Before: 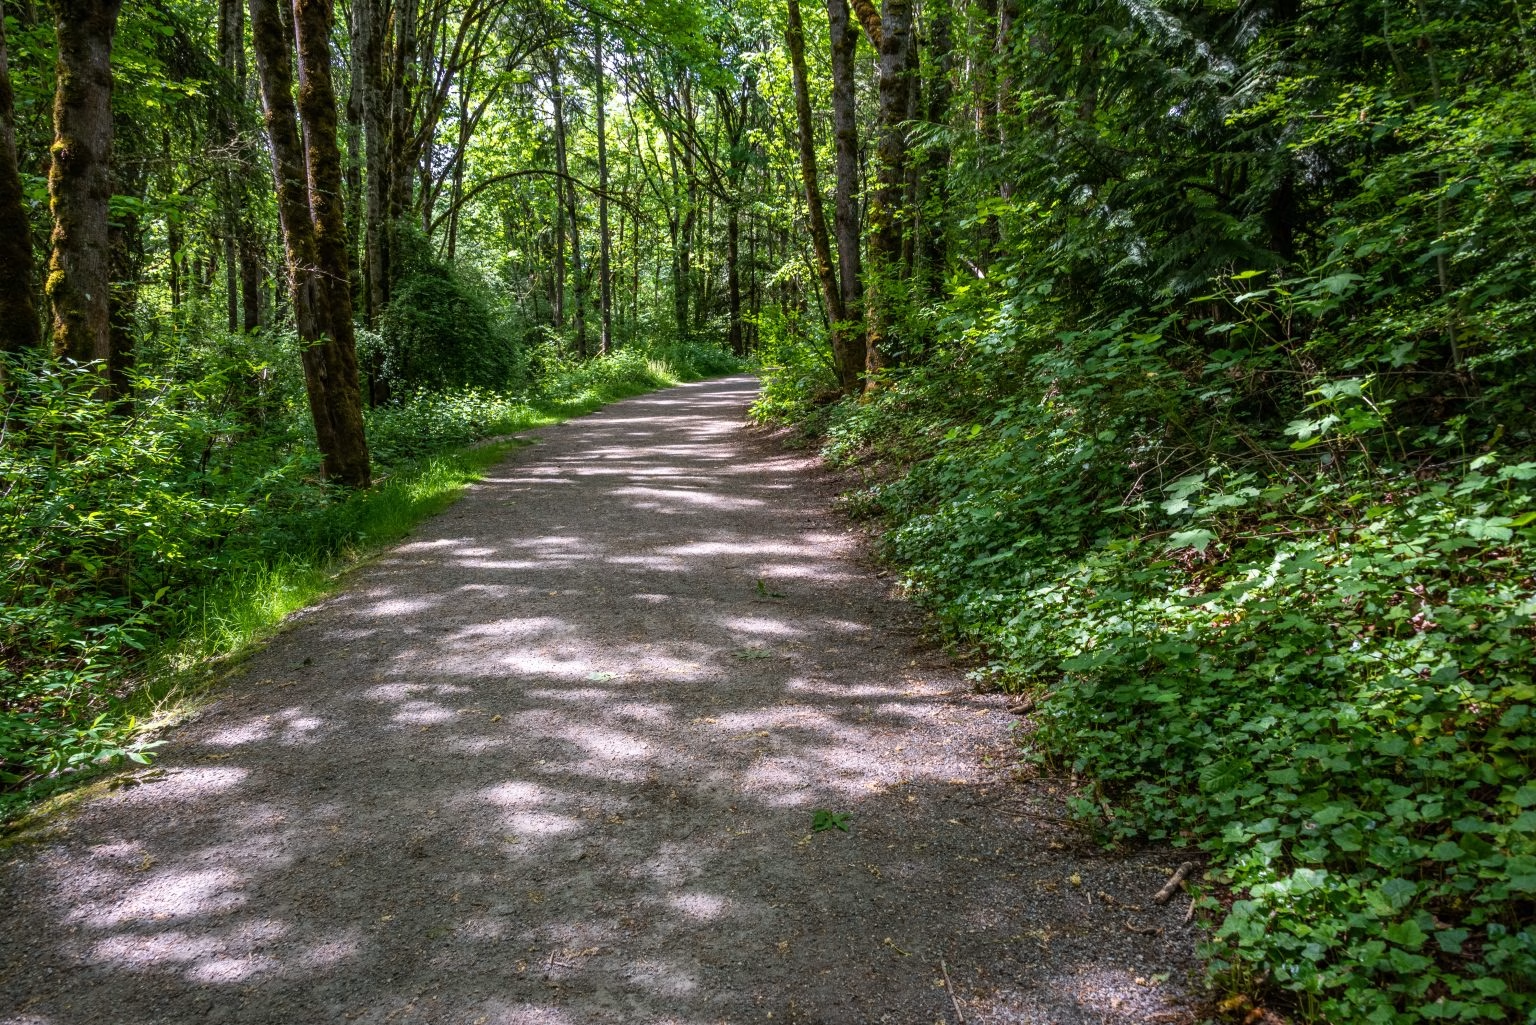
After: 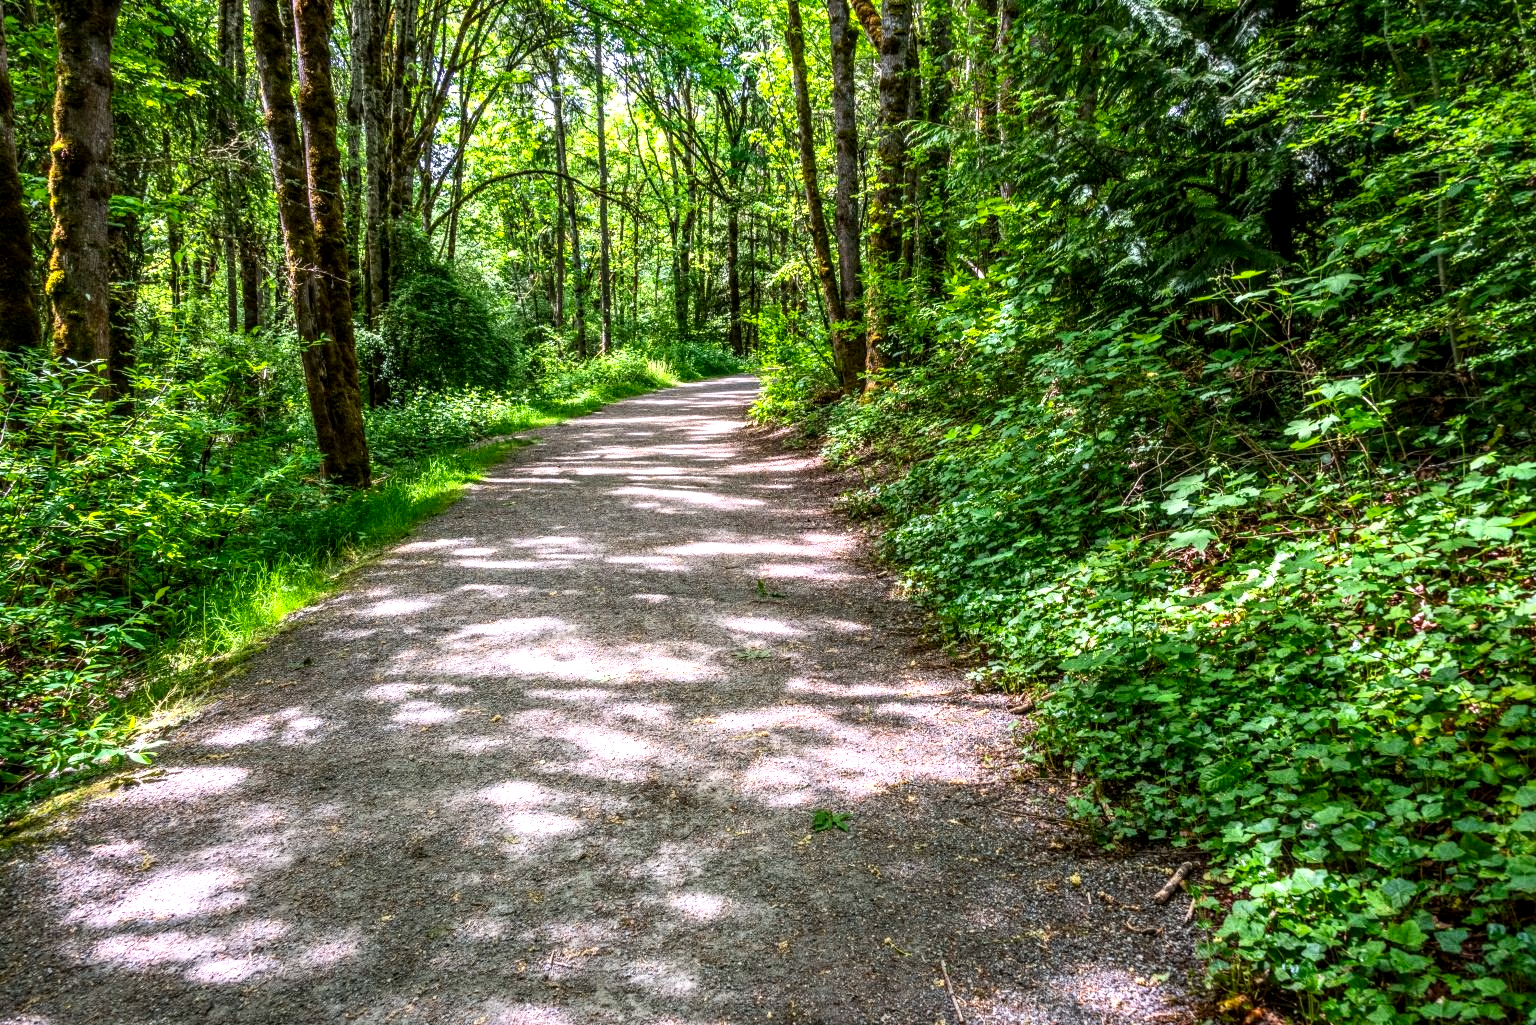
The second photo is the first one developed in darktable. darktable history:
local contrast: detail 130%
exposure: black level correction 0.001, exposure 0.499 EV, compensate highlight preservation false
contrast brightness saturation: contrast 0.232, brightness 0.113, saturation 0.294
